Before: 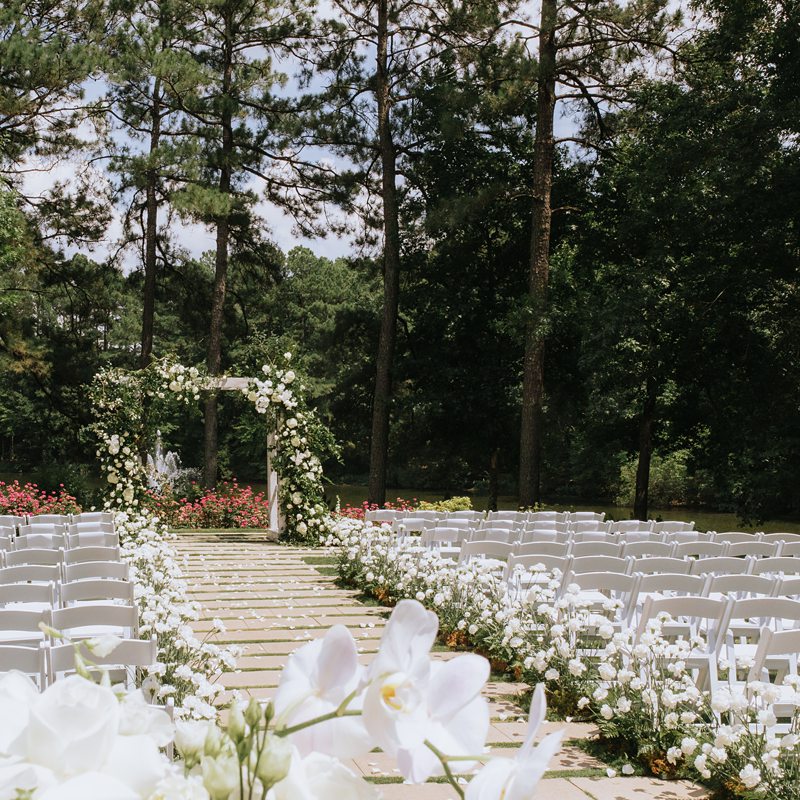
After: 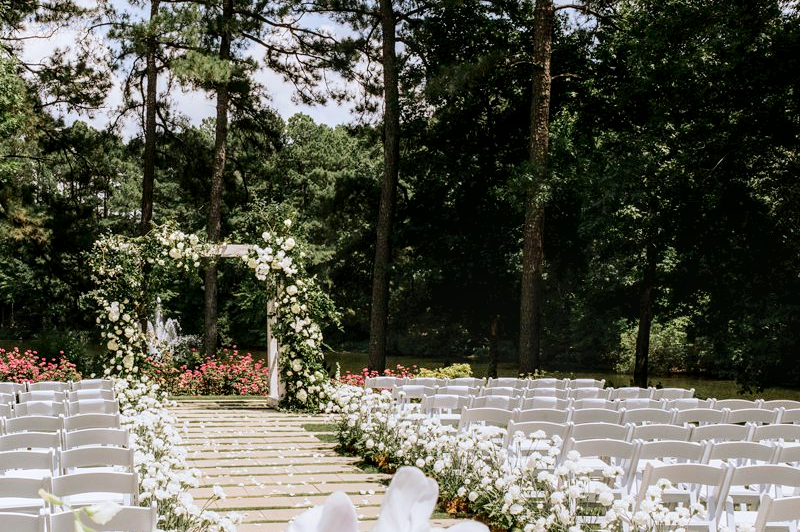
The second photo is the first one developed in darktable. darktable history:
exposure: black level correction 0.005, exposure 0.001 EV, compensate highlight preservation false
local contrast: detail 130%
crop: top 16.734%, bottom 16.756%
tone curve: curves: ch0 [(0, 0) (0.003, 0.015) (0.011, 0.019) (0.025, 0.026) (0.044, 0.041) (0.069, 0.057) (0.1, 0.085) (0.136, 0.116) (0.177, 0.158) (0.224, 0.215) (0.277, 0.286) (0.335, 0.367) (0.399, 0.452) (0.468, 0.534) (0.543, 0.612) (0.623, 0.698) (0.709, 0.775) (0.801, 0.858) (0.898, 0.928) (1, 1)], color space Lab, independent channels, preserve colors none
